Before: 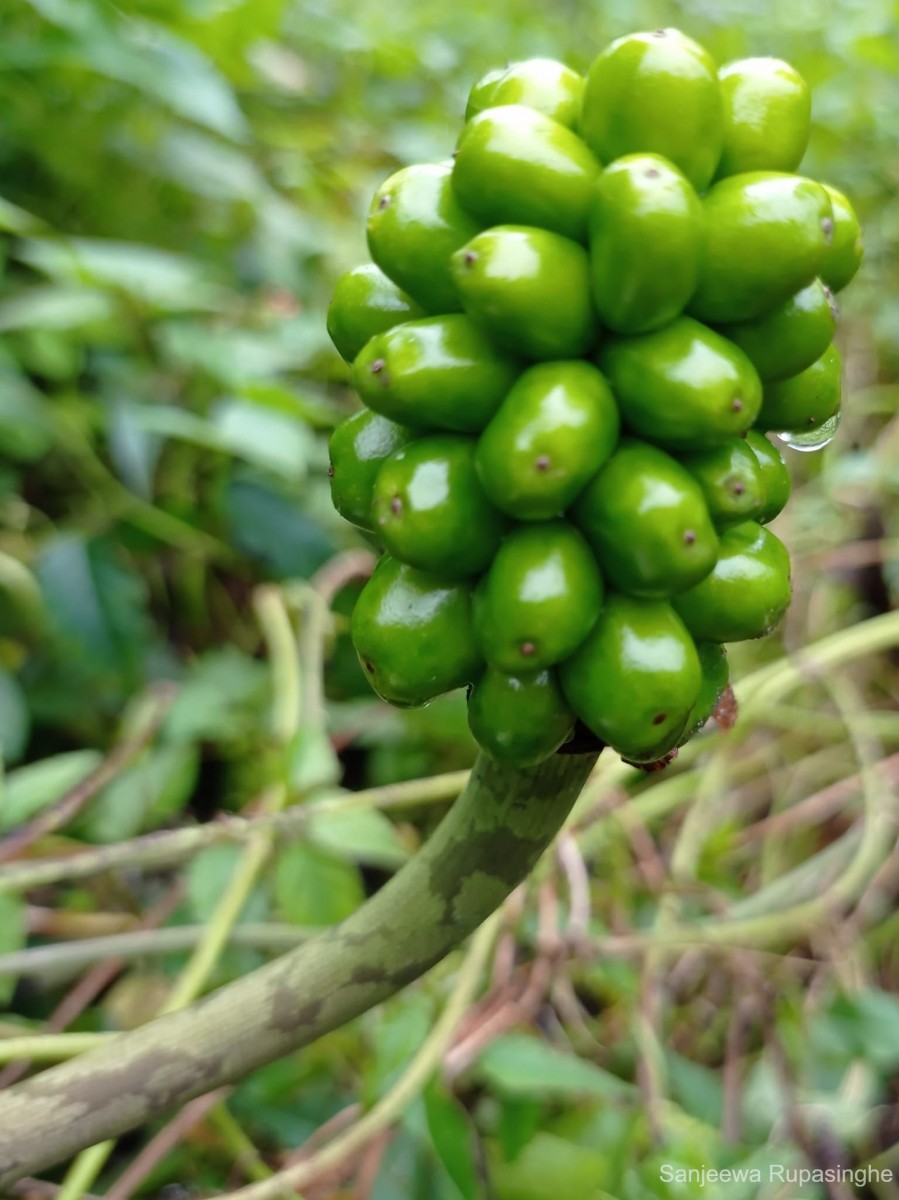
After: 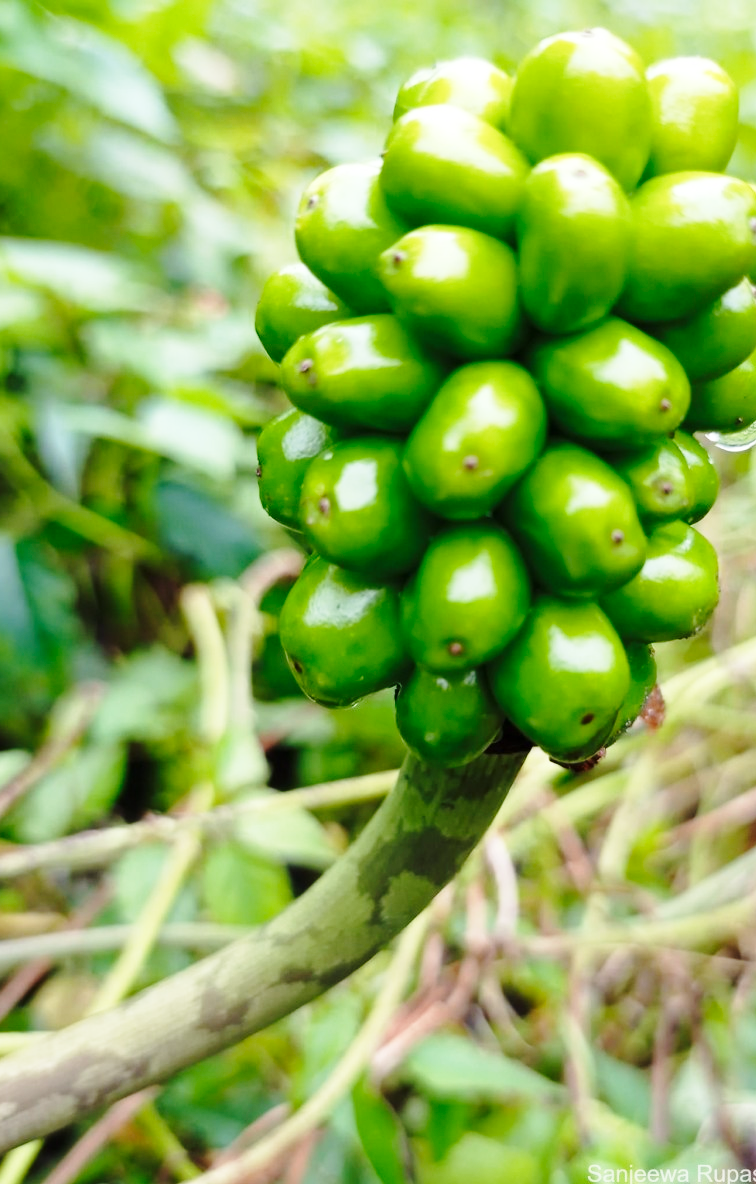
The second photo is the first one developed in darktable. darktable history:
base curve: curves: ch0 [(0, 0) (0.028, 0.03) (0.121, 0.232) (0.46, 0.748) (0.859, 0.968) (1, 1)], preserve colors none
crop: left 8.026%, right 7.374%
color balance: mode lift, gamma, gain (sRGB)
